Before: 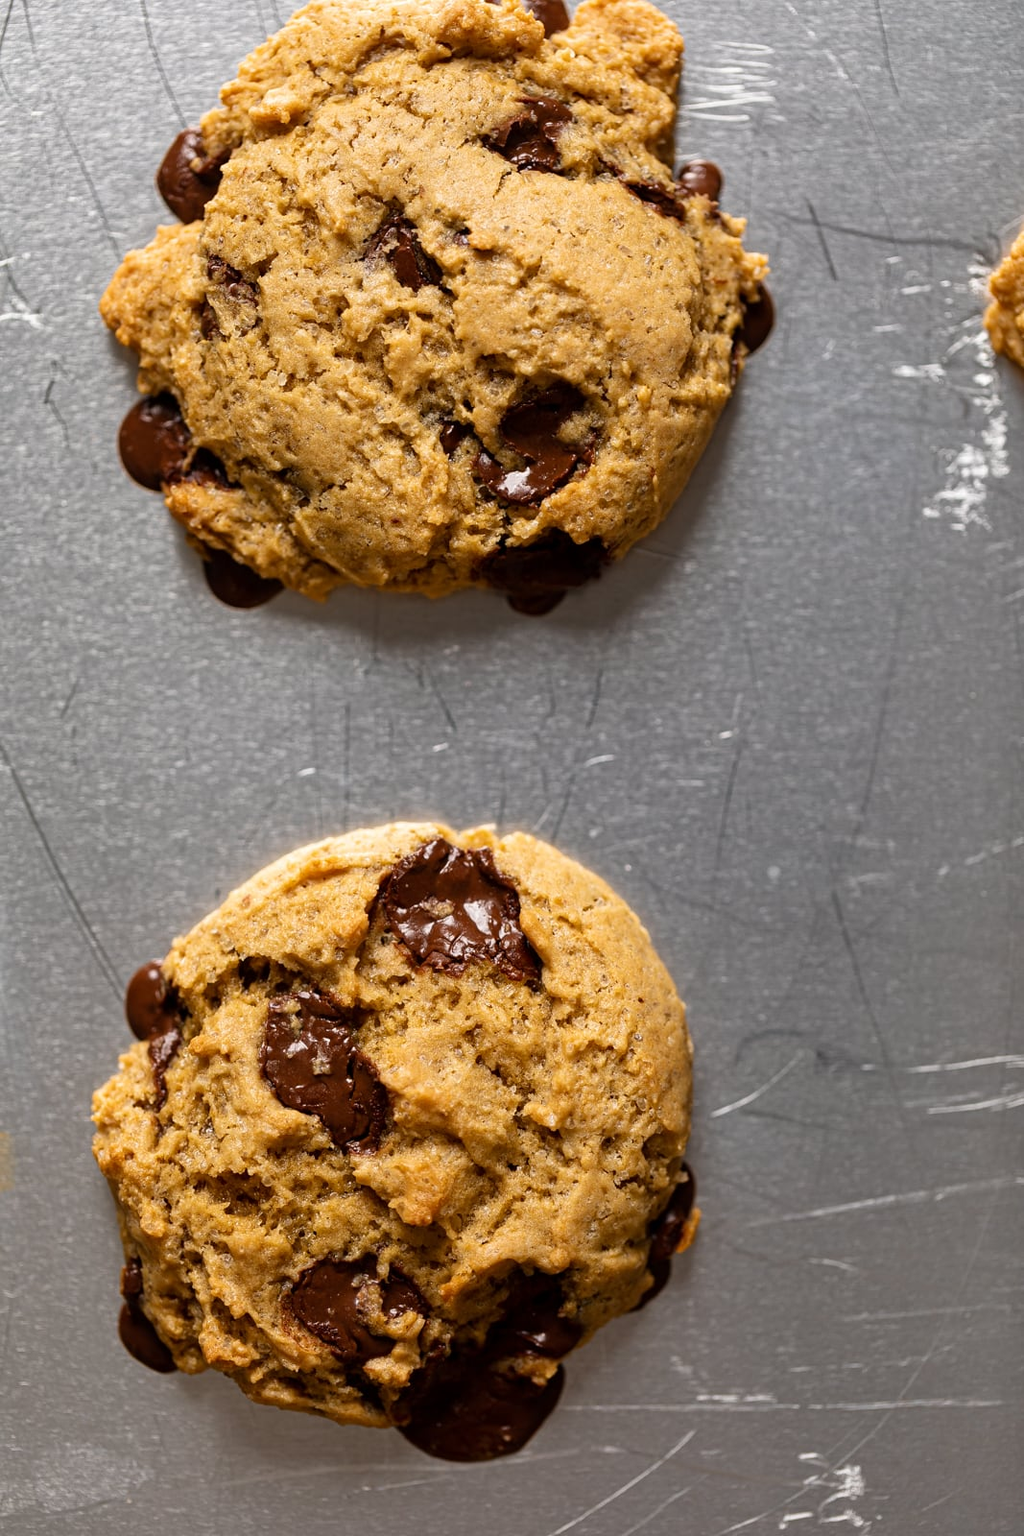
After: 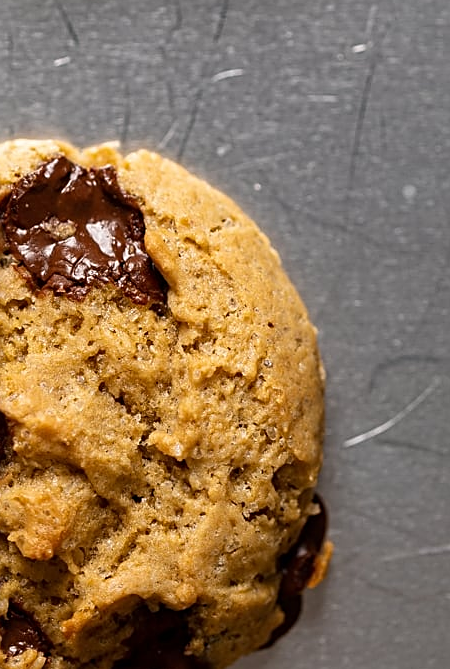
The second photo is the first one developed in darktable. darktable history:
sharpen: amount 0.494
crop: left 37.298%, top 44.834%, right 20.524%, bottom 13.347%
